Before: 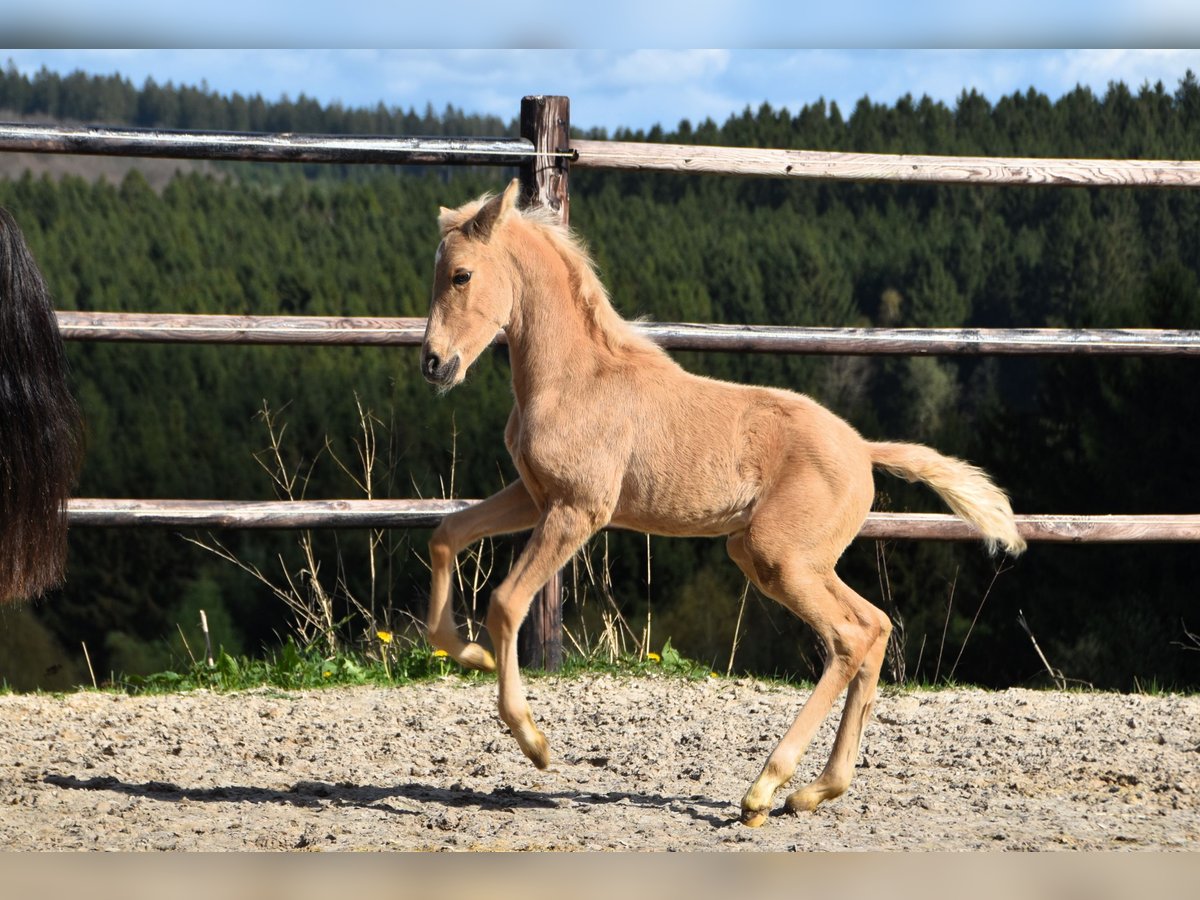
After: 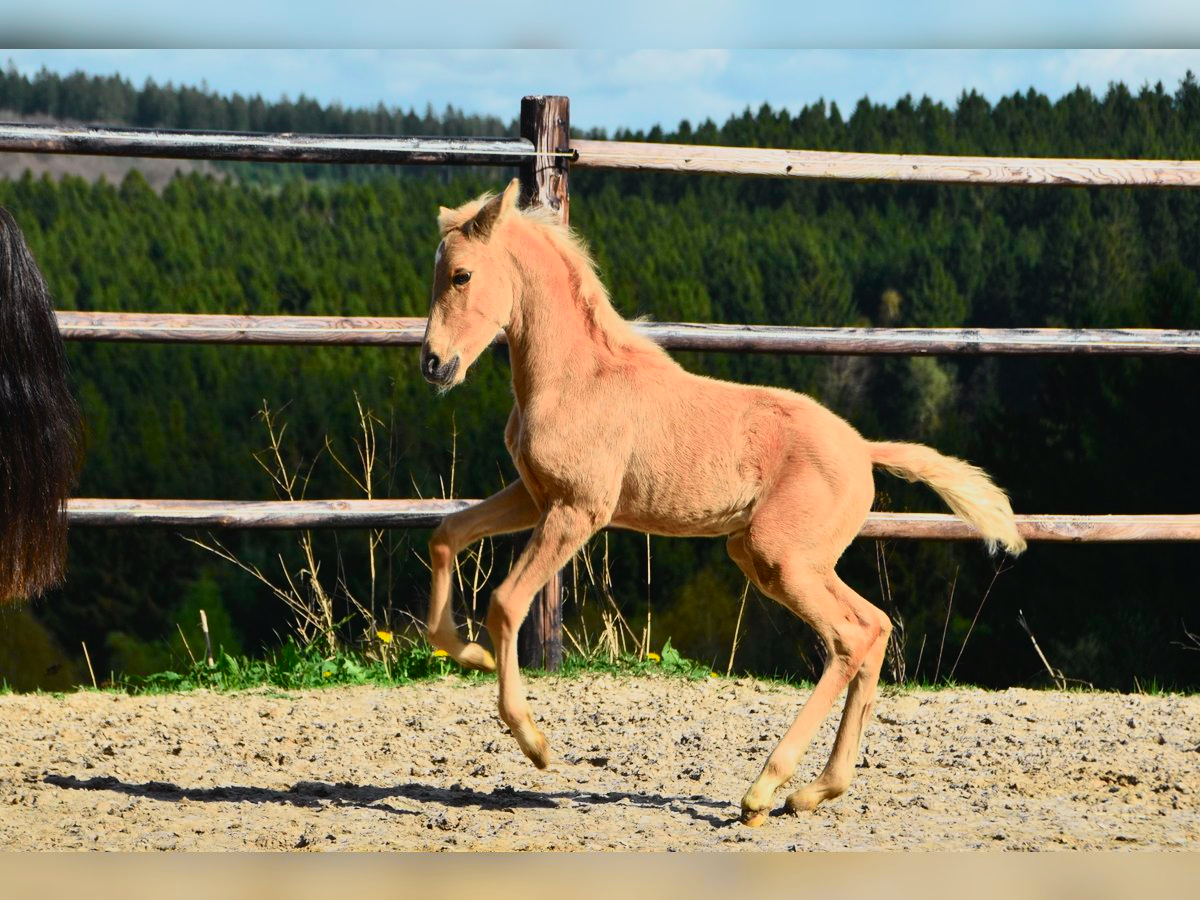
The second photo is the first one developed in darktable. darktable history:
tone curve: curves: ch0 [(0, 0.018) (0.036, 0.038) (0.15, 0.131) (0.27, 0.247) (0.503, 0.556) (0.763, 0.785) (1, 0.919)]; ch1 [(0, 0) (0.203, 0.158) (0.333, 0.283) (0.451, 0.417) (0.502, 0.5) (0.519, 0.522) (0.562, 0.588) (0.603, 0.664) (0.722, 0.813) (1, 1)]; ch2 [(0, 0) (0.29, 0.295) (0.404, 0.436) (0.497, 0.499) (0.521, 0.523) (0.561, 0.605) (0.639, 0.664) (0.712, 0.764) (1, 1)], color space Lab, independent channels, preserve colors none
